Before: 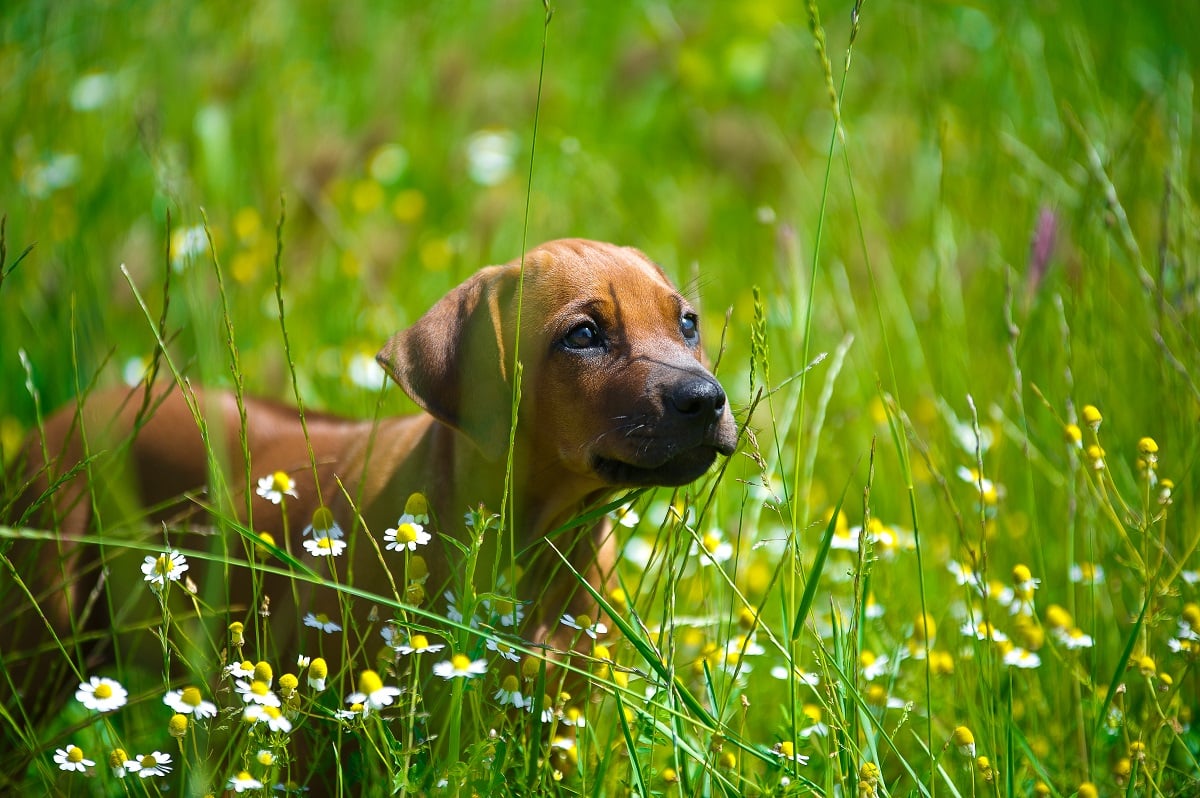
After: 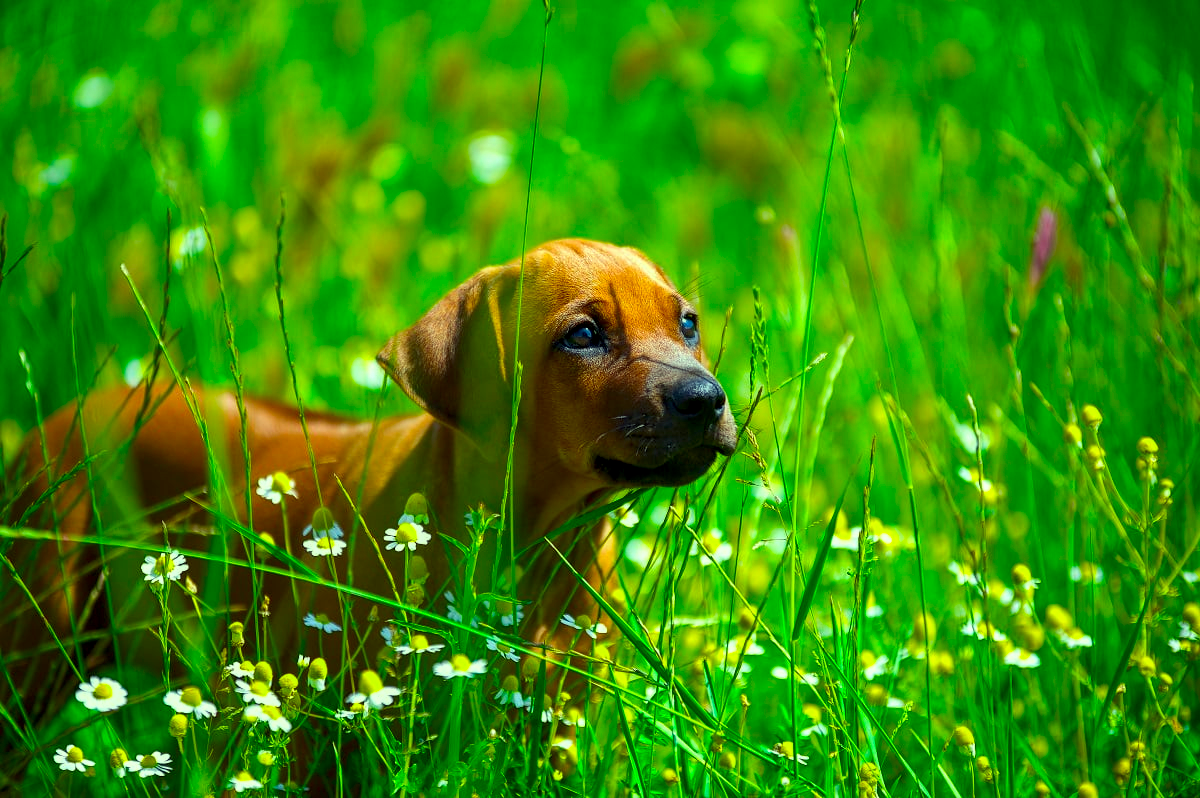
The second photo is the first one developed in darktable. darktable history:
local contrast: shadows 94%
color correction: highlights a* -10.77, highlights b* 9.8, saturation 1.72
